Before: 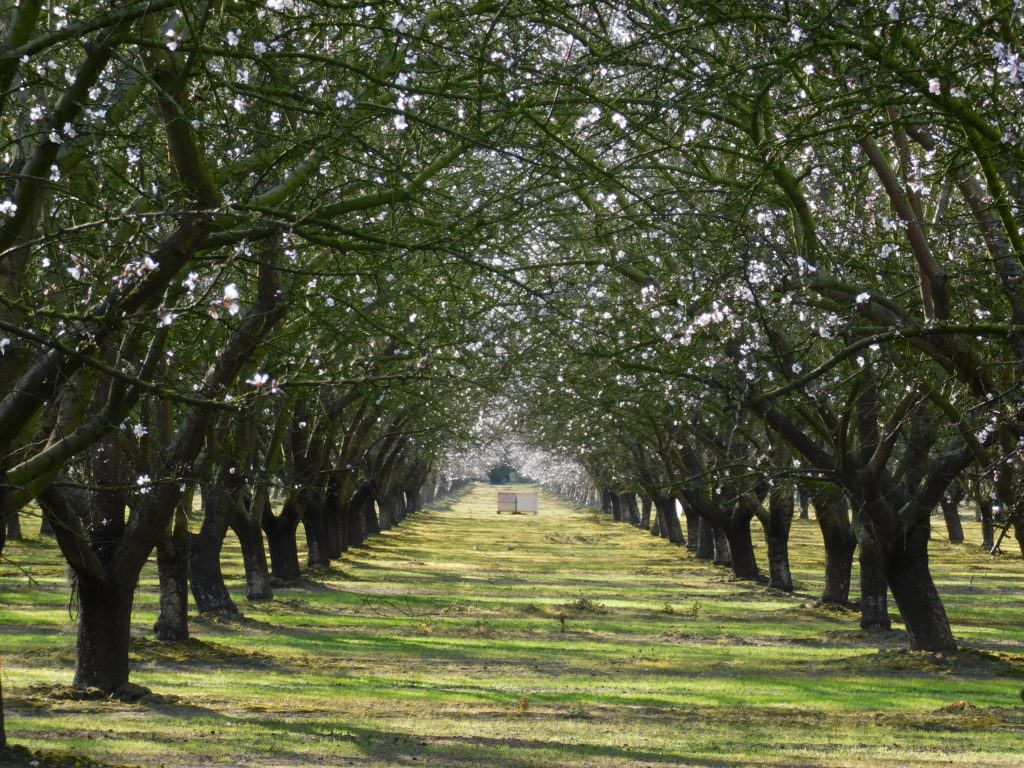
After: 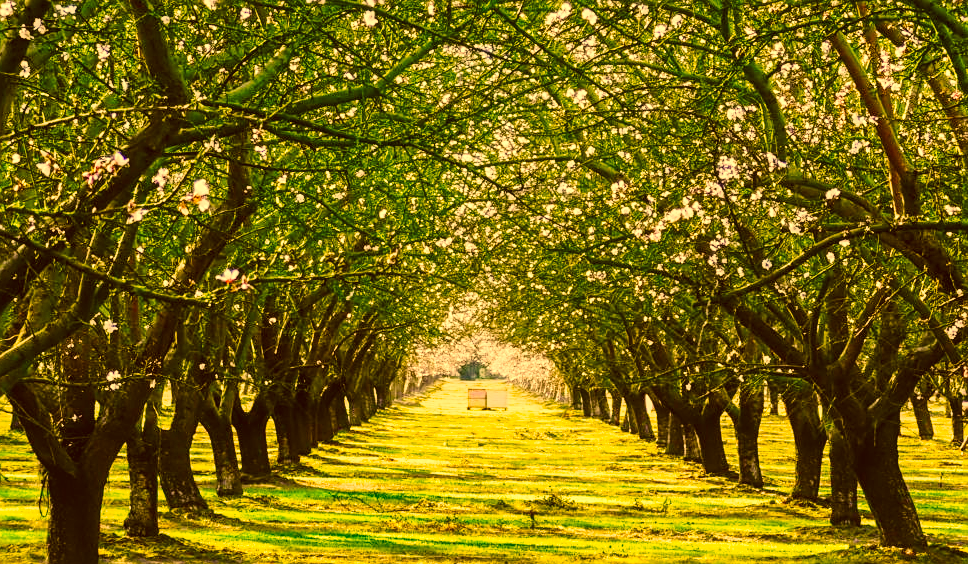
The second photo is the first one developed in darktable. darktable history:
color correction: highlights a* 10.85, highlights b* 30.34, shadows a* 2.83, shadows b* 17.98, saturation 1.72
crop and rotate: left 2.952%, top 13.66%, right 2.444%, bottom 12.89%
shadows and highlights: shadows 60.04, soften with gaussian
local contrast: on, module defaults
exposure: exposure 0.729 EV, compensate highlight preservation false
tone curve: curves: ch0 [(0, 0.026) (0.058, 0.036) (0.246, 0.214) (0.437, 0.498) (0.55, 0.644) (0.657, 0.767) (0.822, 0.9) (1, 0.961)]; ch1 [(0, 0) (0.346, 0.307) (0.408, 0.369) (0.453, 0.457) (0.476, 0.489) (0.502, 0.498) (0.521, 0.515) (0.537, 0.531) (0.612, 0.641) (0.676, 0.728) (1, 1)]; ch2 [(0, 0) (0.346, 0.34) (0.434, 0.46) (0.485, 0.494) (0.5, 0.494) (0.511, 0.508) (0.537, 0.564) (0.579, 0.599) (0.663, 0.67) (1, 1)], preserve colors none
sharpen: on, module defaults
